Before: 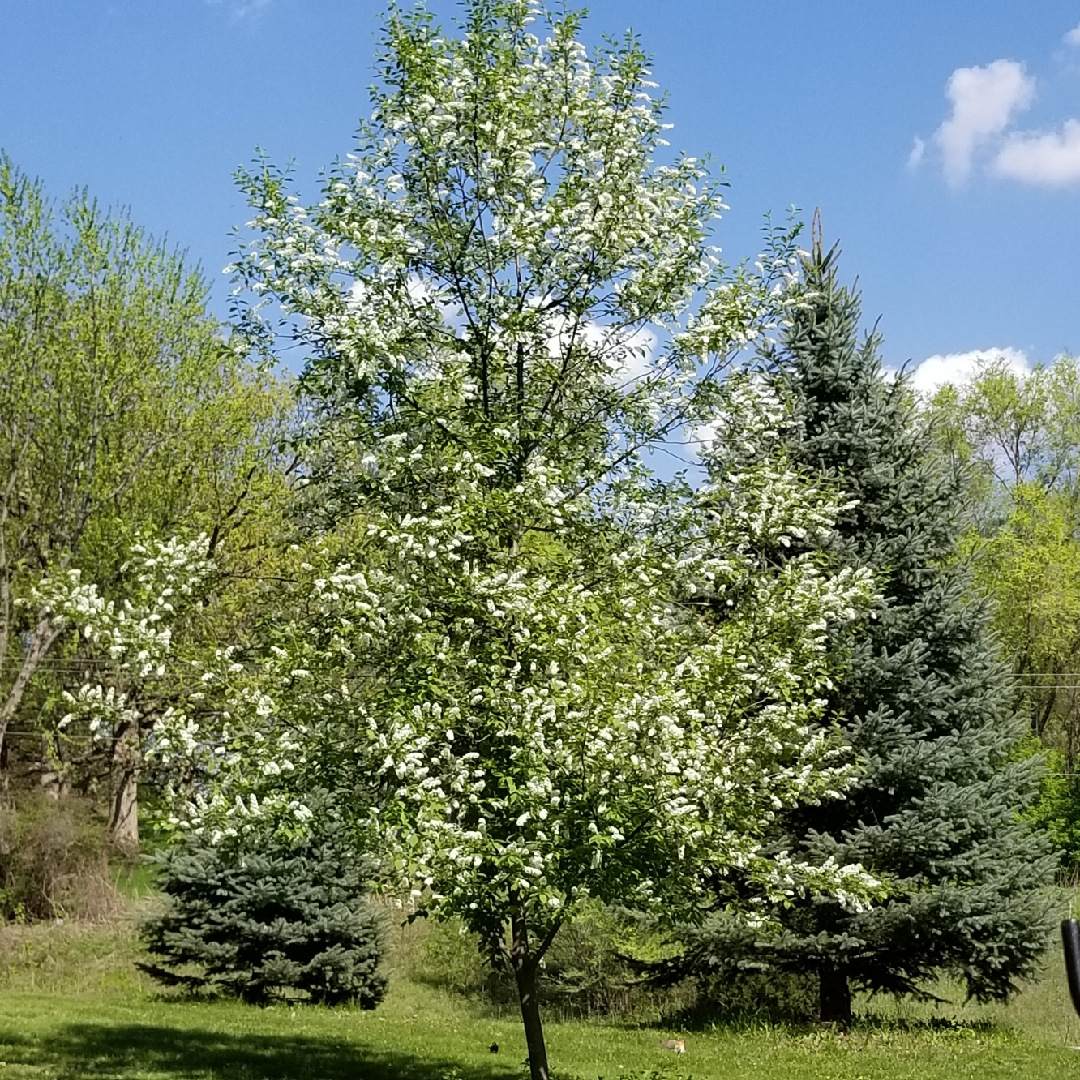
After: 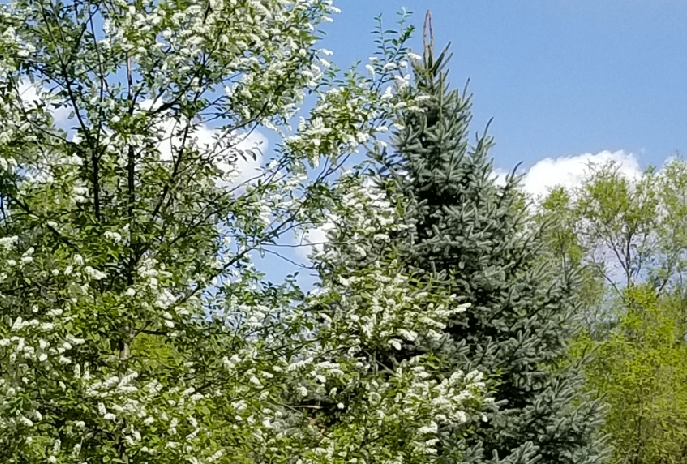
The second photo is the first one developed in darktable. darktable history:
shadows and highlights: shadows 36.5, highlights -27.66, soften with gaussian
color zones: curves: ch0 [(0.27, 0.396) (0.563, 0.504) (0.75, 0.5) (0.787, 0.307)]
crop: left 36.047%, top 18.25%, right 0.3%, bottom 38.751%
